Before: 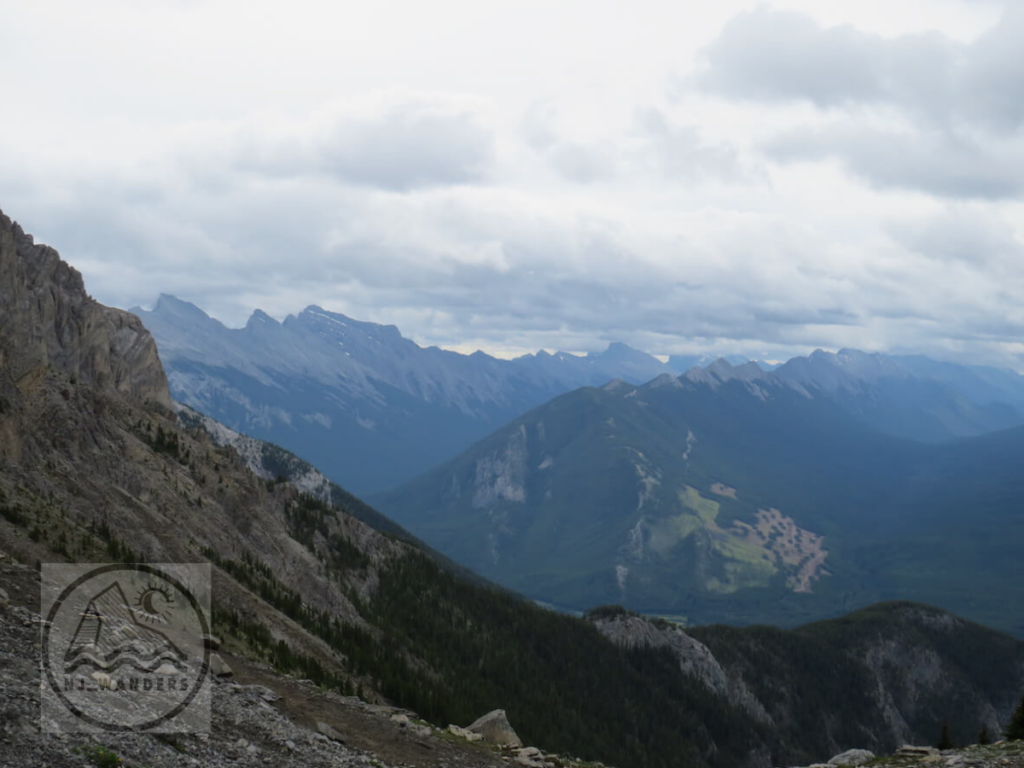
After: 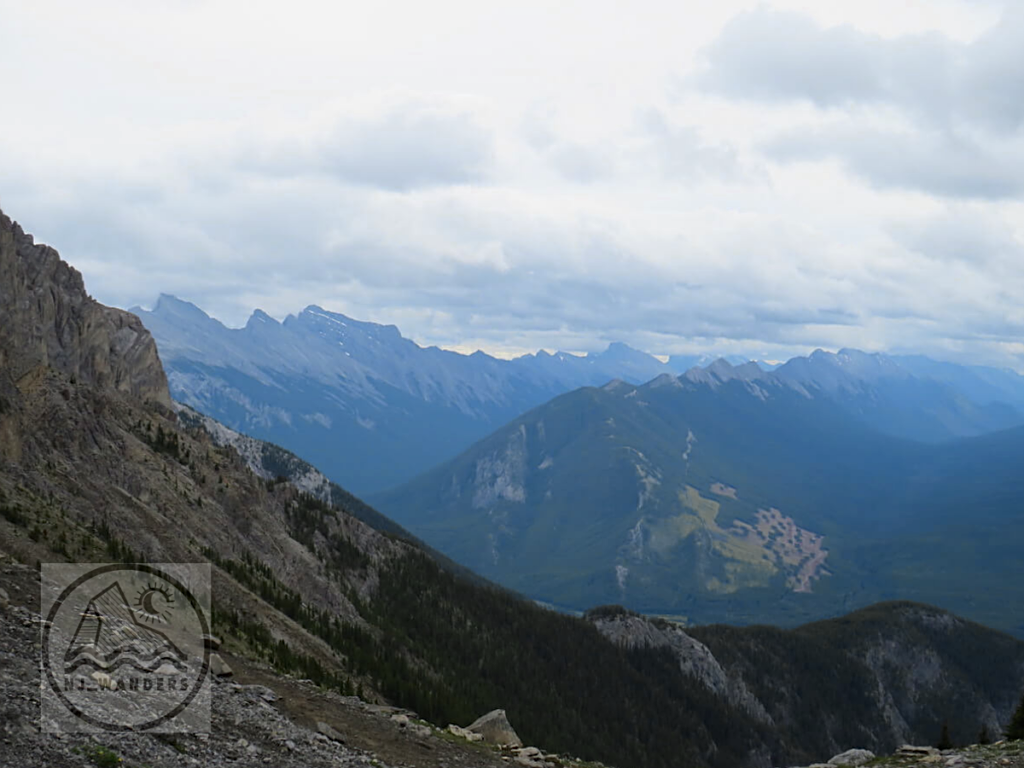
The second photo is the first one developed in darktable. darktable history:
sharpen: on, module defaults
color zones: curves: ch0 [(0.004, 0.305) (0.261, 0.623) (0.389, 0.399) (0.708, 0.571) (0.947, 0.34)]; ch1 [(0.025, 0.645) (0.229, 0.584) (0.326, 0.551) (0.484, 0.262) (0.757, 0.643)]
